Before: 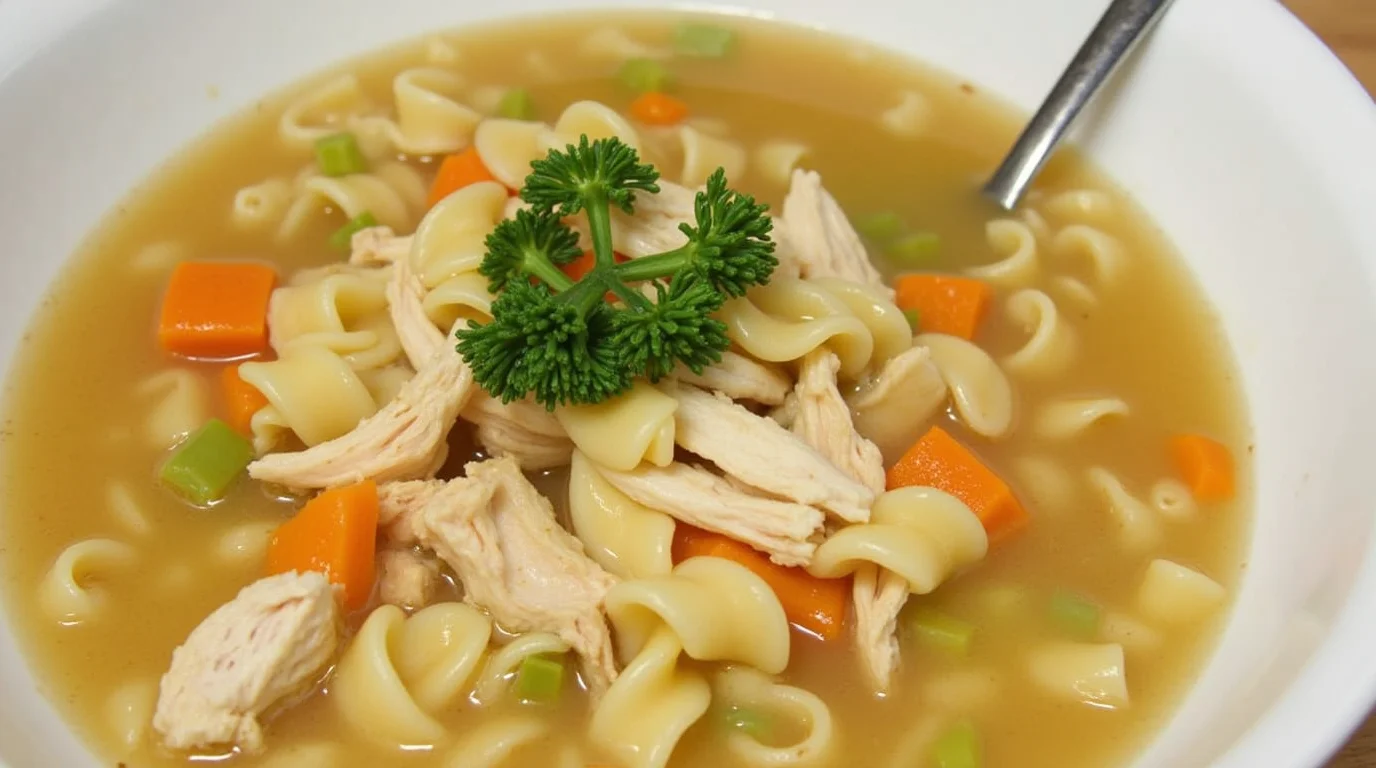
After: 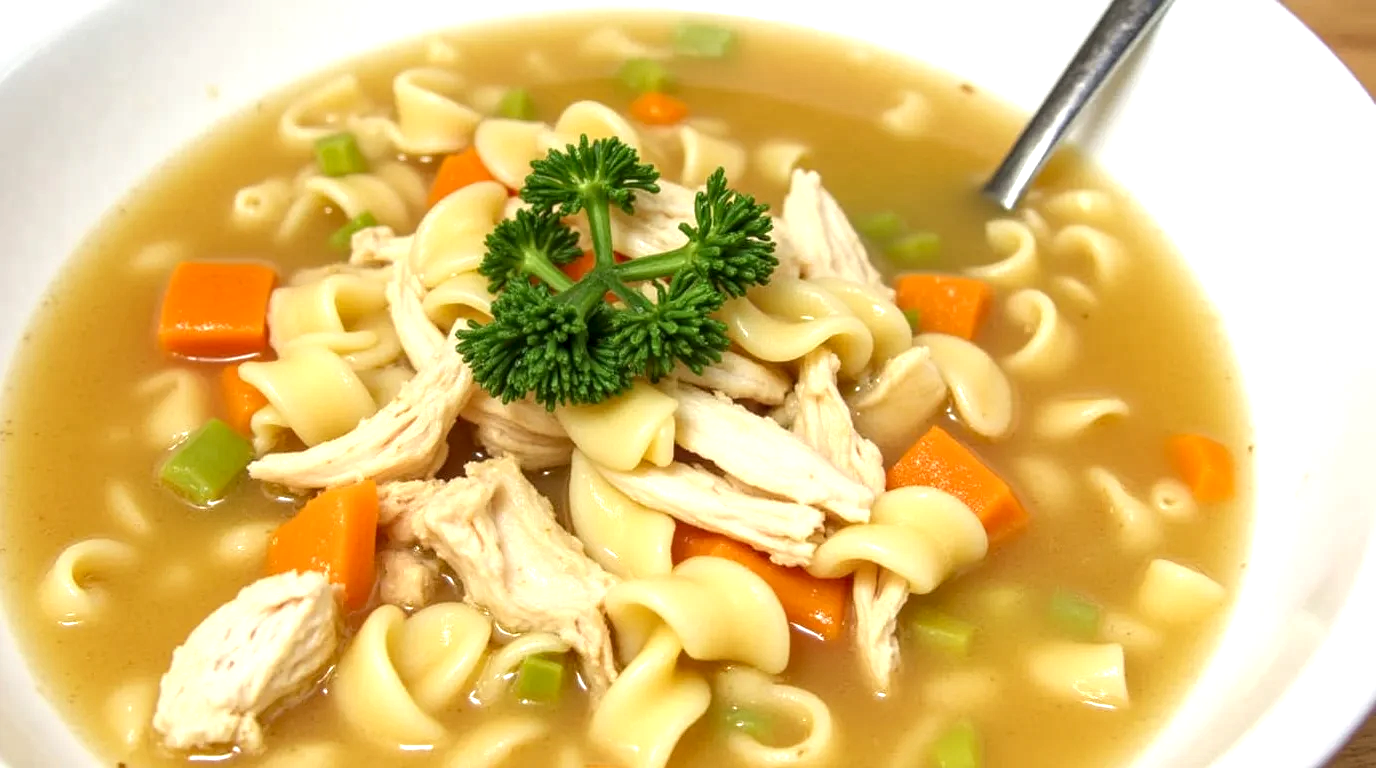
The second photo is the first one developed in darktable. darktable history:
exposure: exposure 0.657 EV, compensate exposure bias true, compensate highlight preservation false
local contrast: detail 142%
